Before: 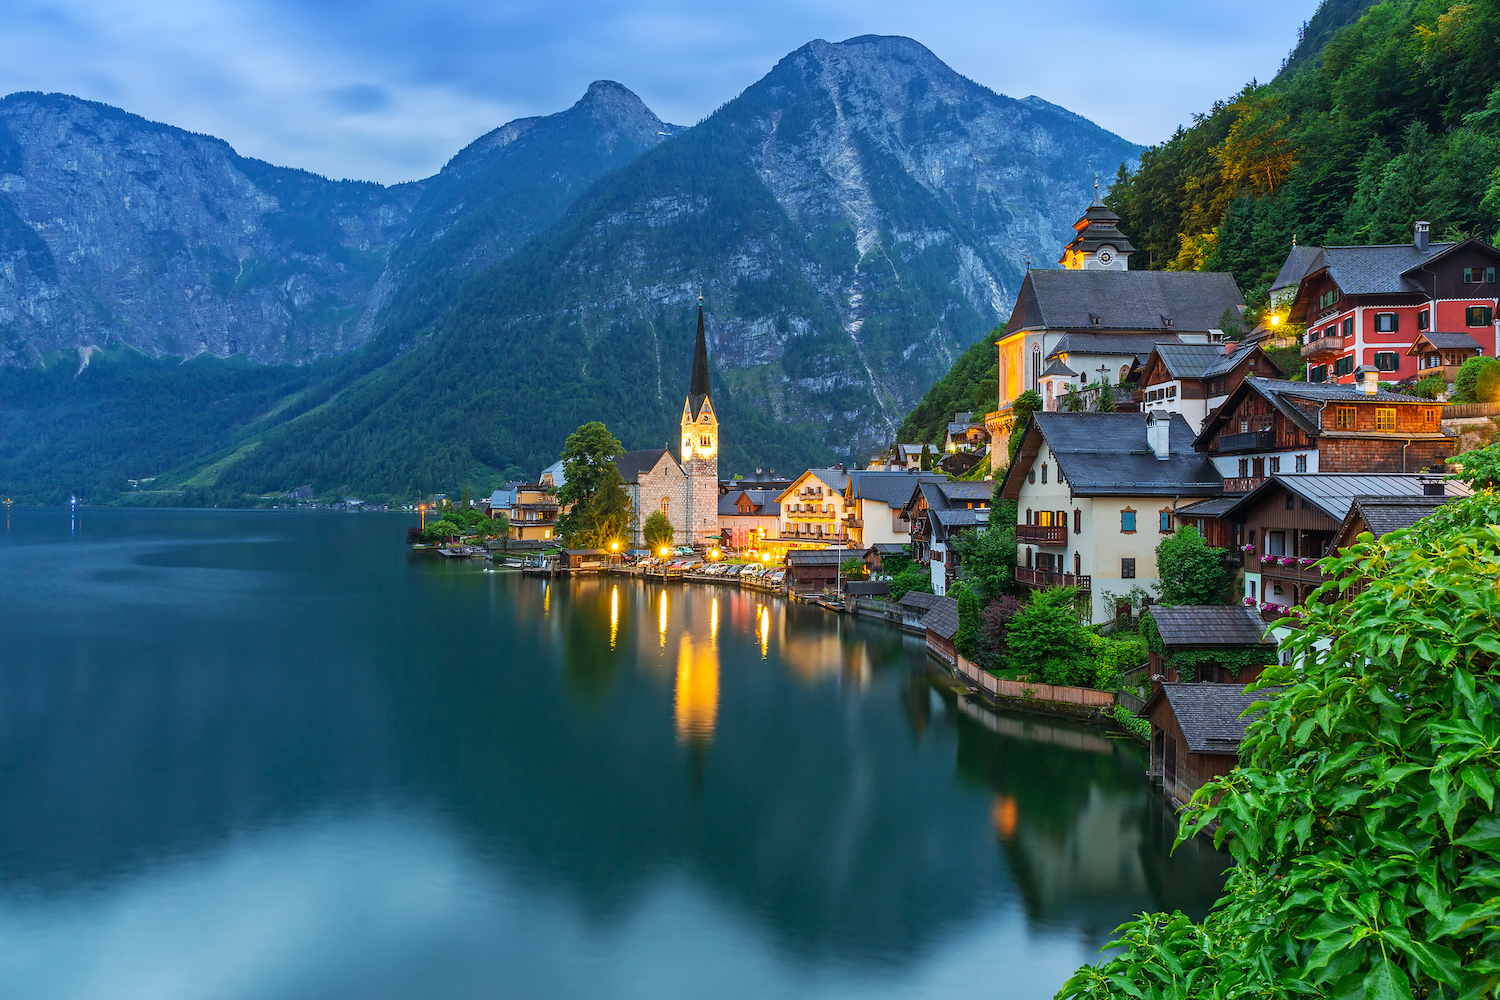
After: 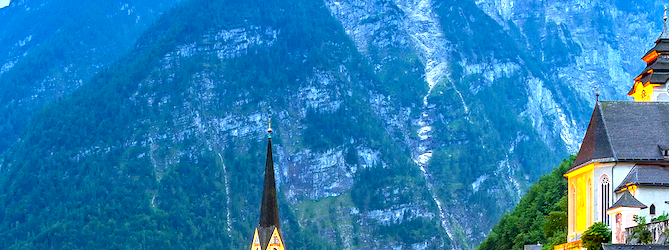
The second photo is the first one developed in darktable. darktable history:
exposure: black level correction 0.01, exposure 1 EV, compensate exposure bias true, compensate highlight preservation false
crop: left 28.796%, top 16.86%, right 26.598%, bottom 58.046%
contrast brightness saturation: contrast 0.042, saturation 0.066
